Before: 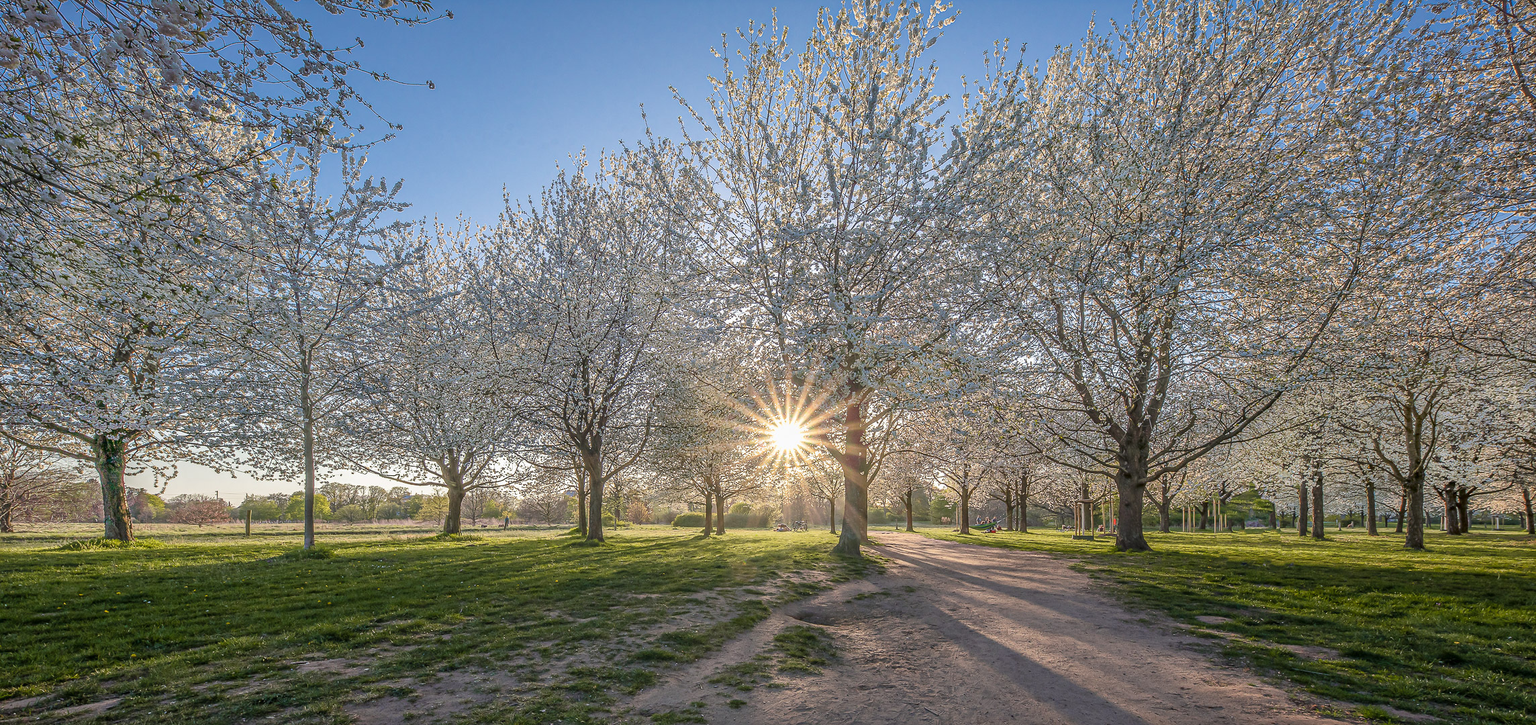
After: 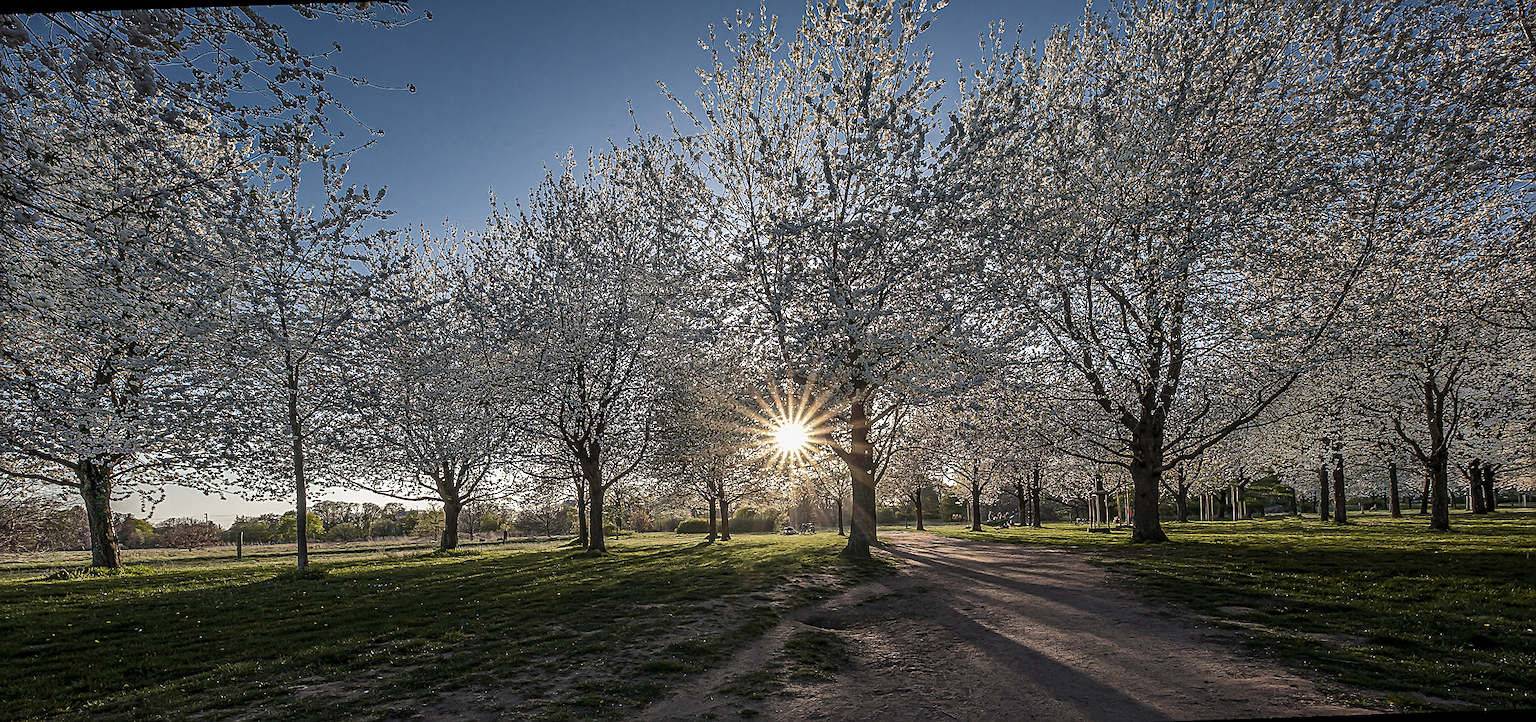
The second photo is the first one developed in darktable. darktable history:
levels: levels [0, 0.618, 1]
rotate and perspective: rotation -2°, crop left 0.022, crop right 0.978, crop top 0.049, crop bottom 0.951
sharpen: on, module defaults
